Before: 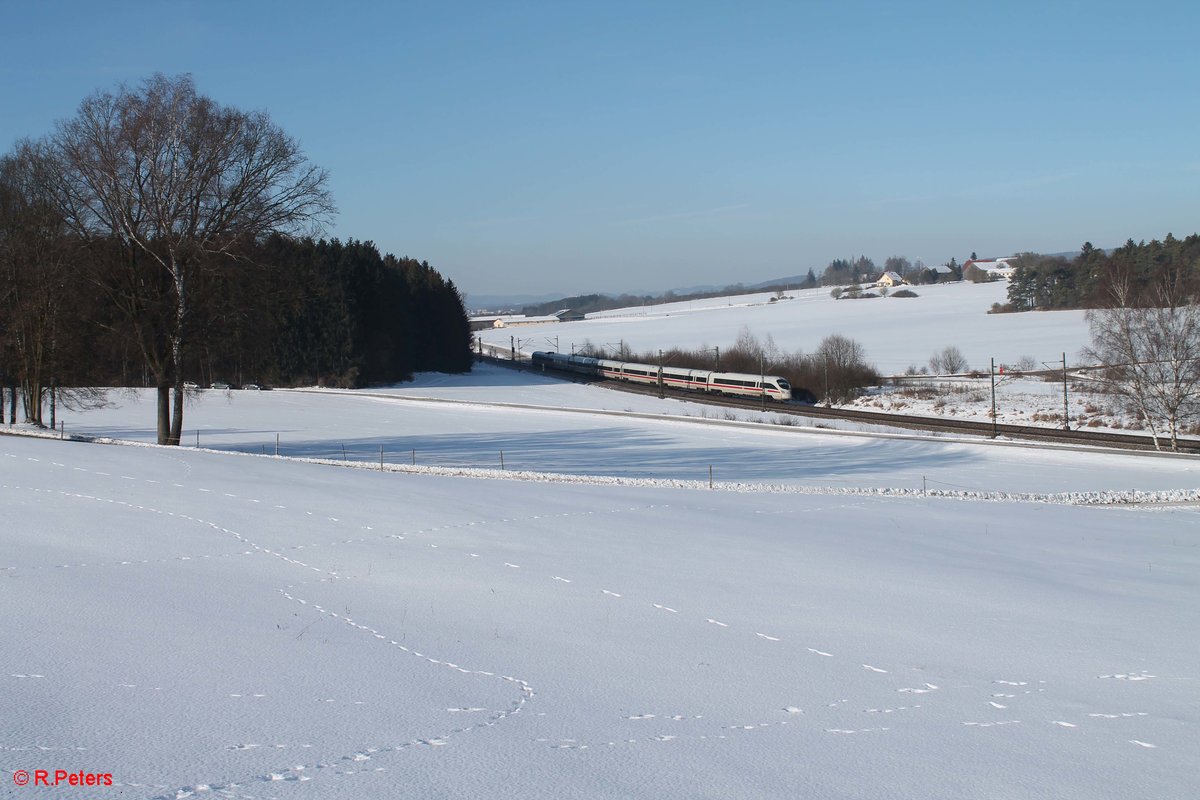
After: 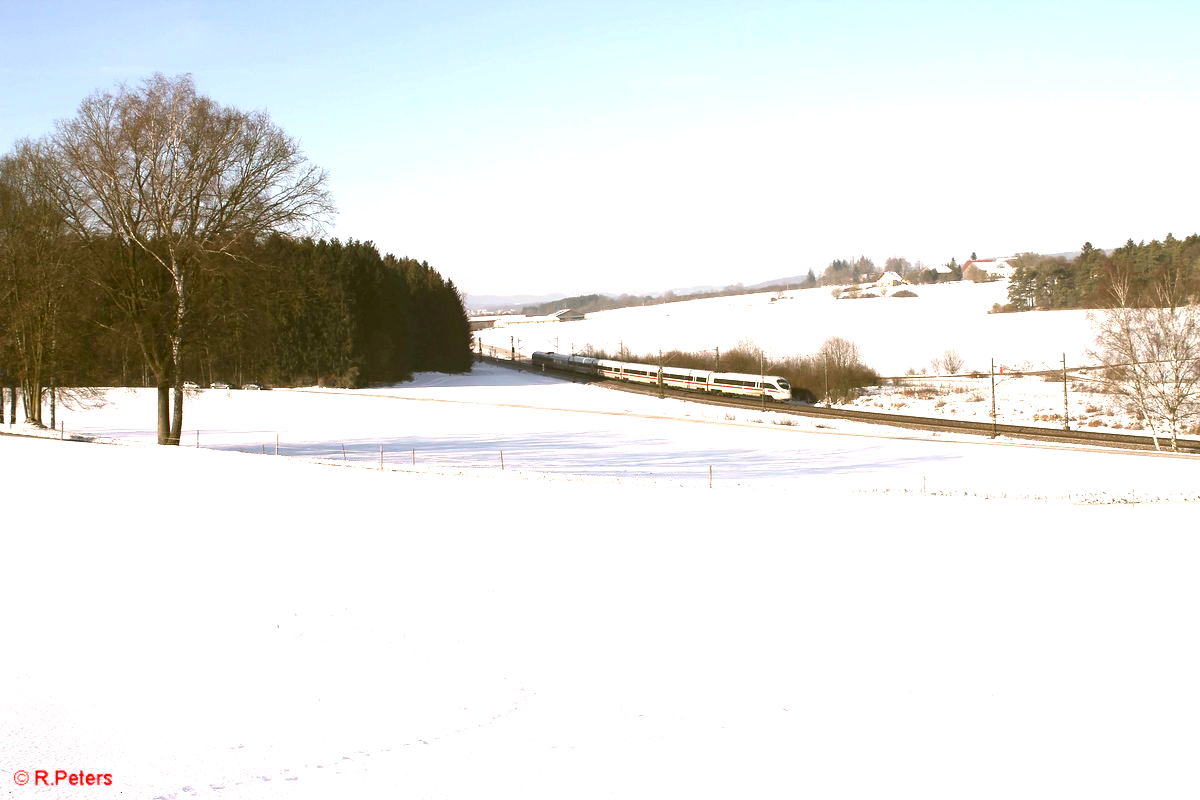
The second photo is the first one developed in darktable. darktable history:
color correction: highlights a* 8.98, highlights b* 15.09, shadows a* -0.49, shadows b* 26.52
exposure: black level correction 0, exposure 1.6 EV, compensate exposure bias true, compensate highlight preservation false
